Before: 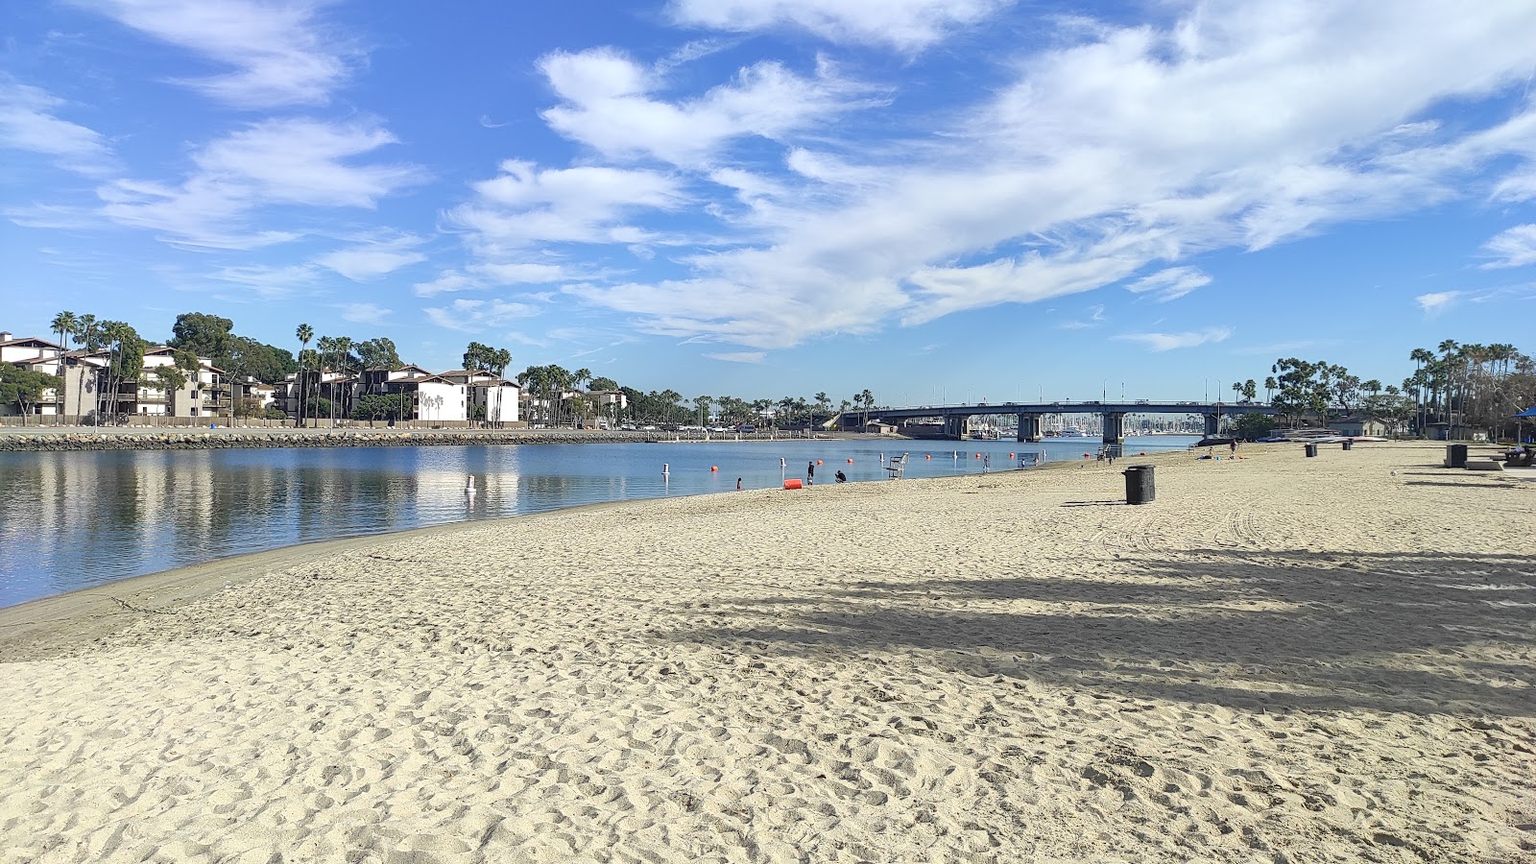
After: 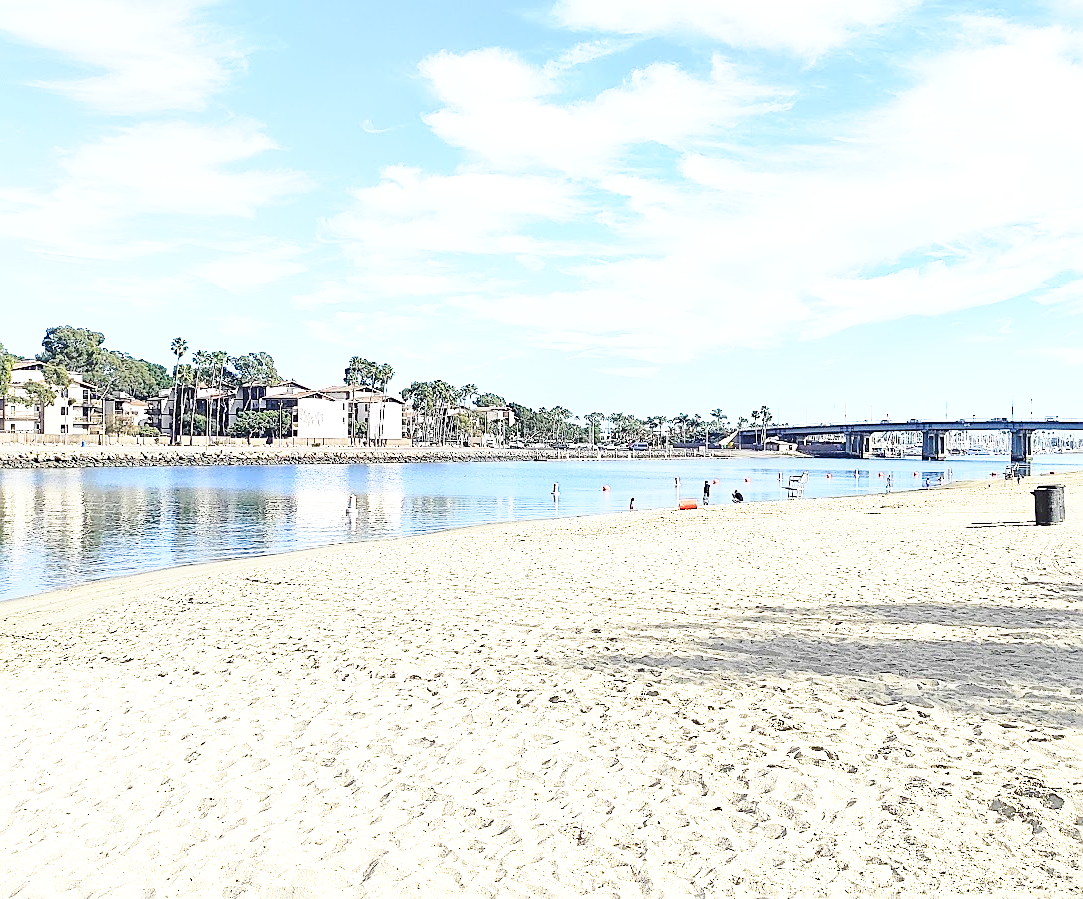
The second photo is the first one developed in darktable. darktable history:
crop and rotate: left 8.639%, right 23.646%
sharpen: on, module defaults
contrast brightness saturation: contrast 0.271
base curve: curves: ch0 [(0, 0) (0.028, 0.03) (0.121, 0.232) (0.46, 0.748) (0.859, 0.968) (1, 1)], preserve colors none
tone curve: curves: ch0 [(0, 0) (0.004, 0.008) (0.077, 0.156) (0.169, 0.29) (0.774, 0.774) (1, 1)], color space Lab, independent channels, preserve colors none
exposure: black level correction 0, exposure 0.697 EV, compensate exposure bias true, compensate highlight preservation false
